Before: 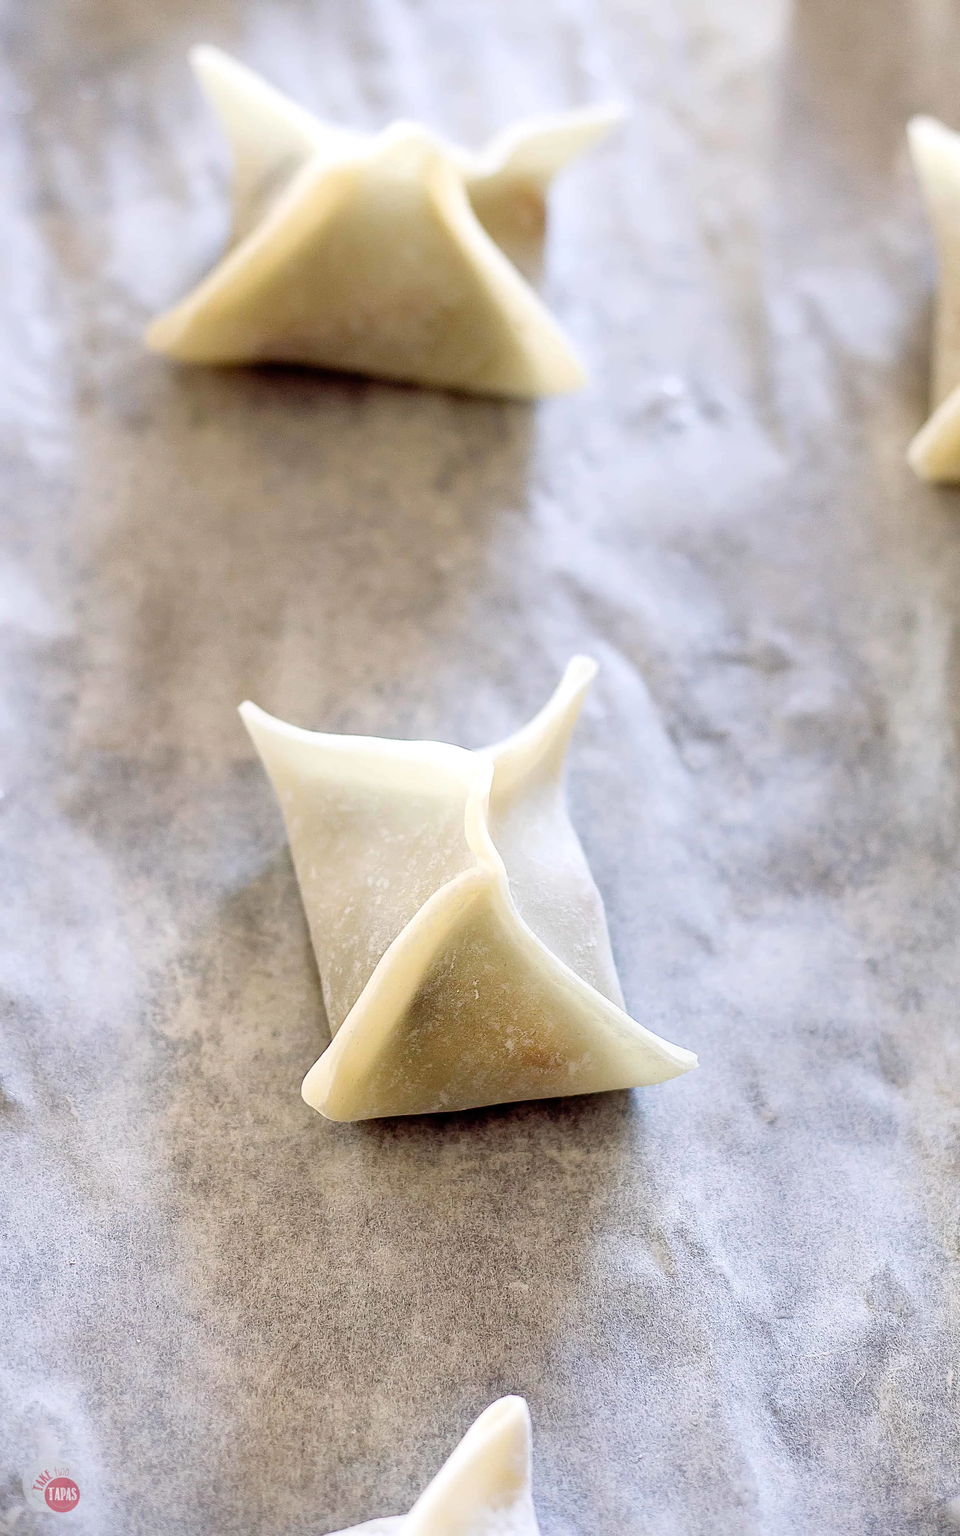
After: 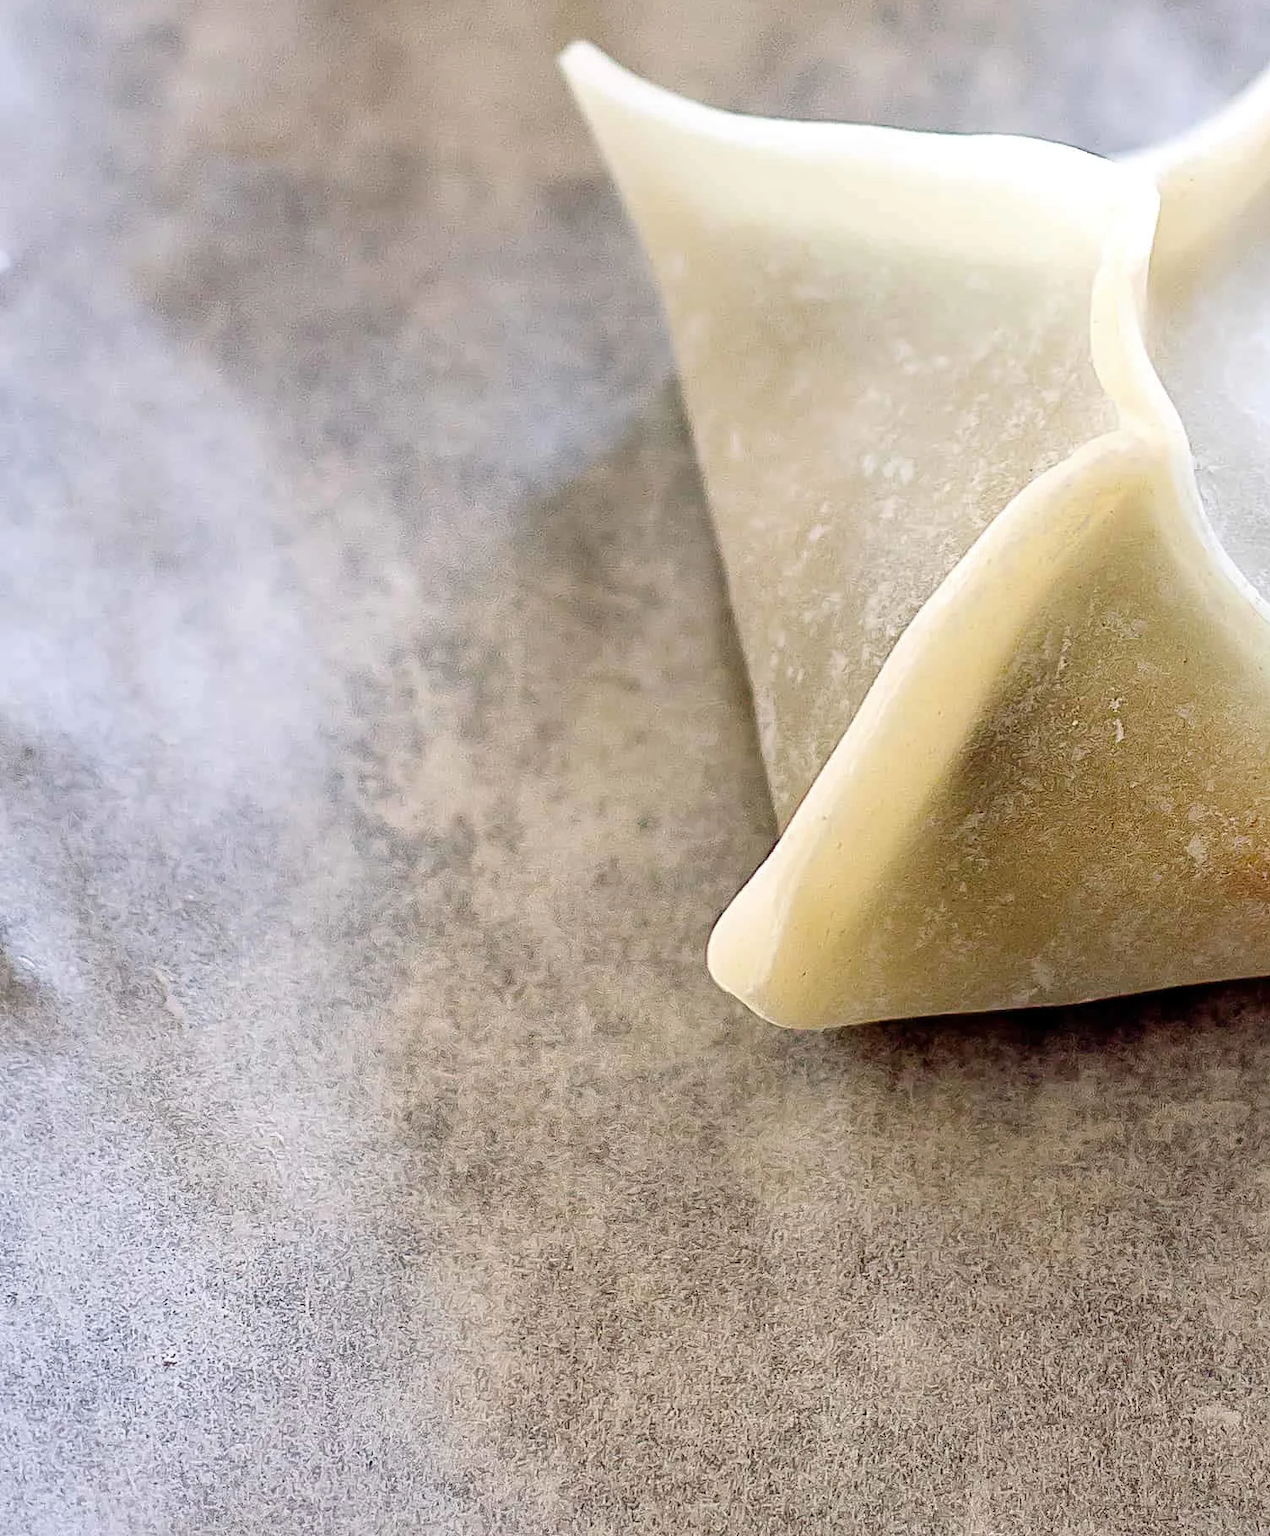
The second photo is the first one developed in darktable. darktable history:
crop: top 44.483%, right 43.593%, bottom 12.892%
shadows and highlights: shadows 29.61, highlights -30.47, low approximation 0.01, soften with gaussian
